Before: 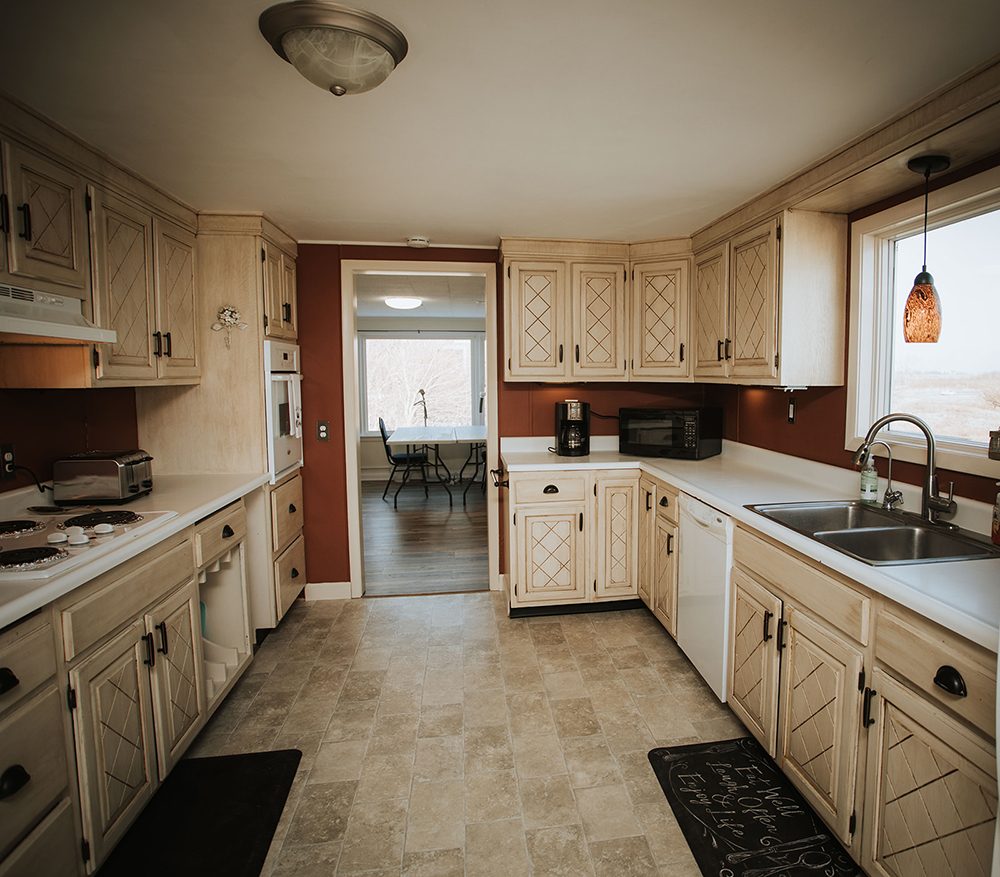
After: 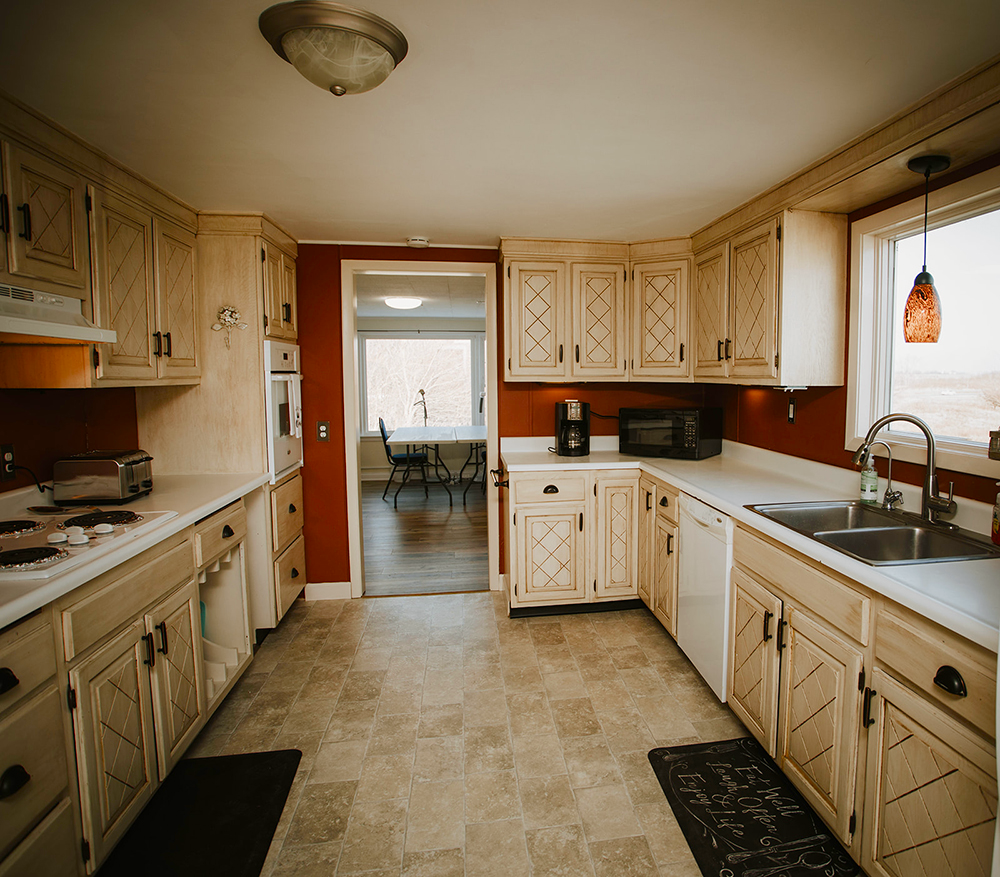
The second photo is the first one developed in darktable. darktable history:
color correction: highlights a* 0.816, highlights b* 2.78, saturation 1.1
color balance rgb: perceptual saturation grading › global saturation 20%, perceptual saturation grading › highlights -50%, perceptual saturation grading › shadows 30%
contrast brightness saturation: saturation 0.1
